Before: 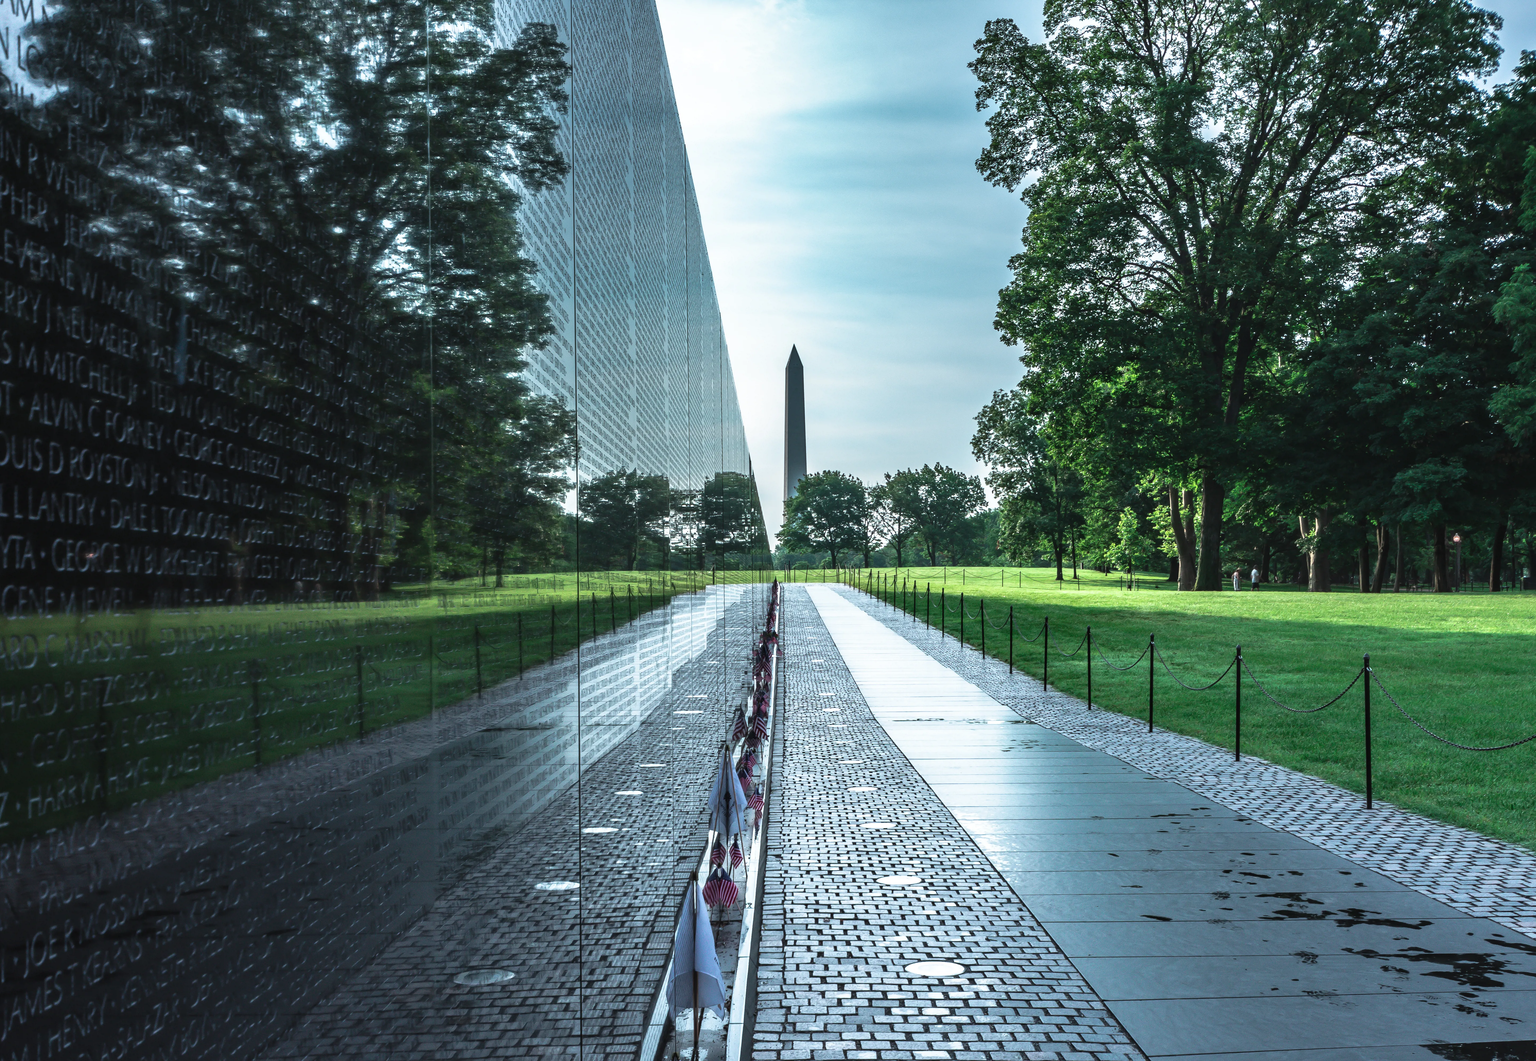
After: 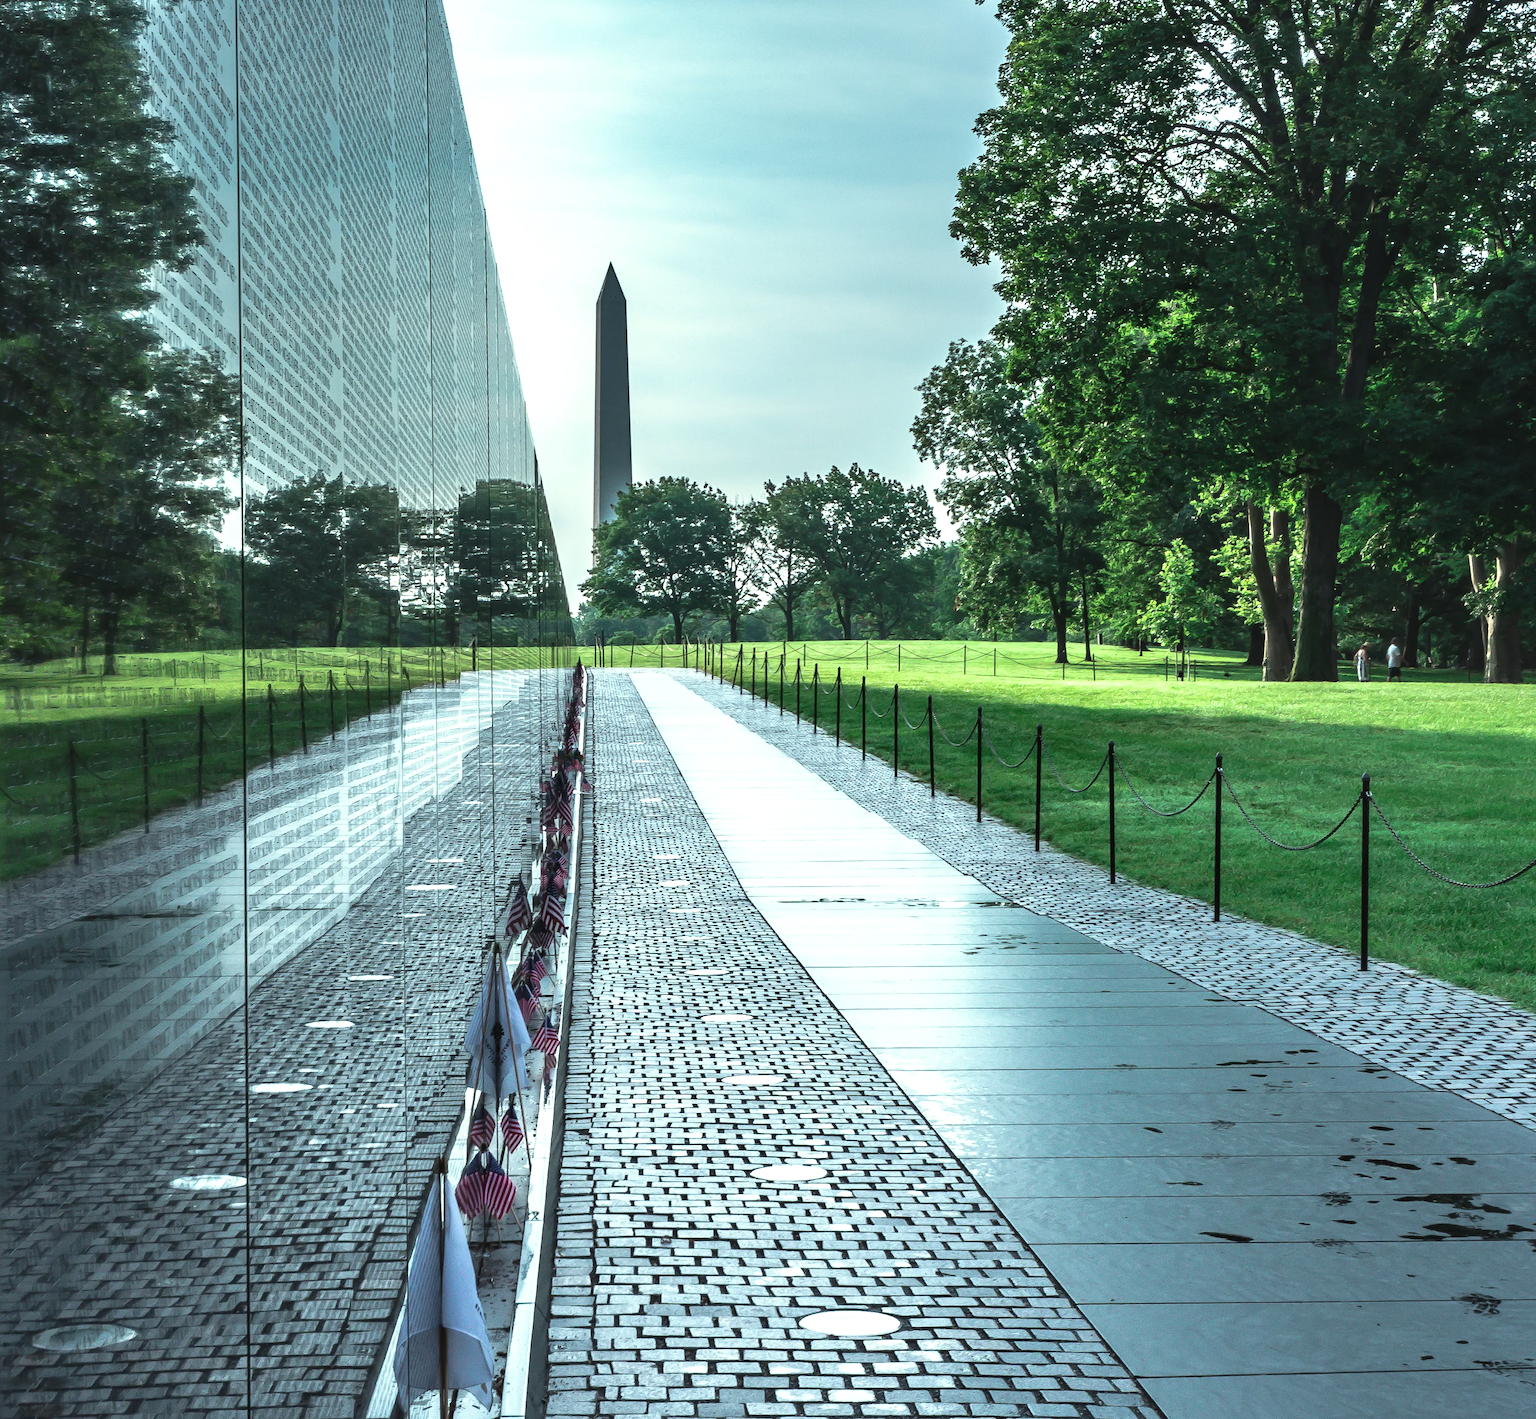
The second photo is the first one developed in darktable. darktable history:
color correction: highlights a* -4.67, highlights b* 5.06, saturation 0.952
crop and rotate: left 28.311%, top 17.904%, right 12.81%, bottom 3.323%
exposure: black level correction 0, exposure 0.199 EV, compensate highlight preservation false
